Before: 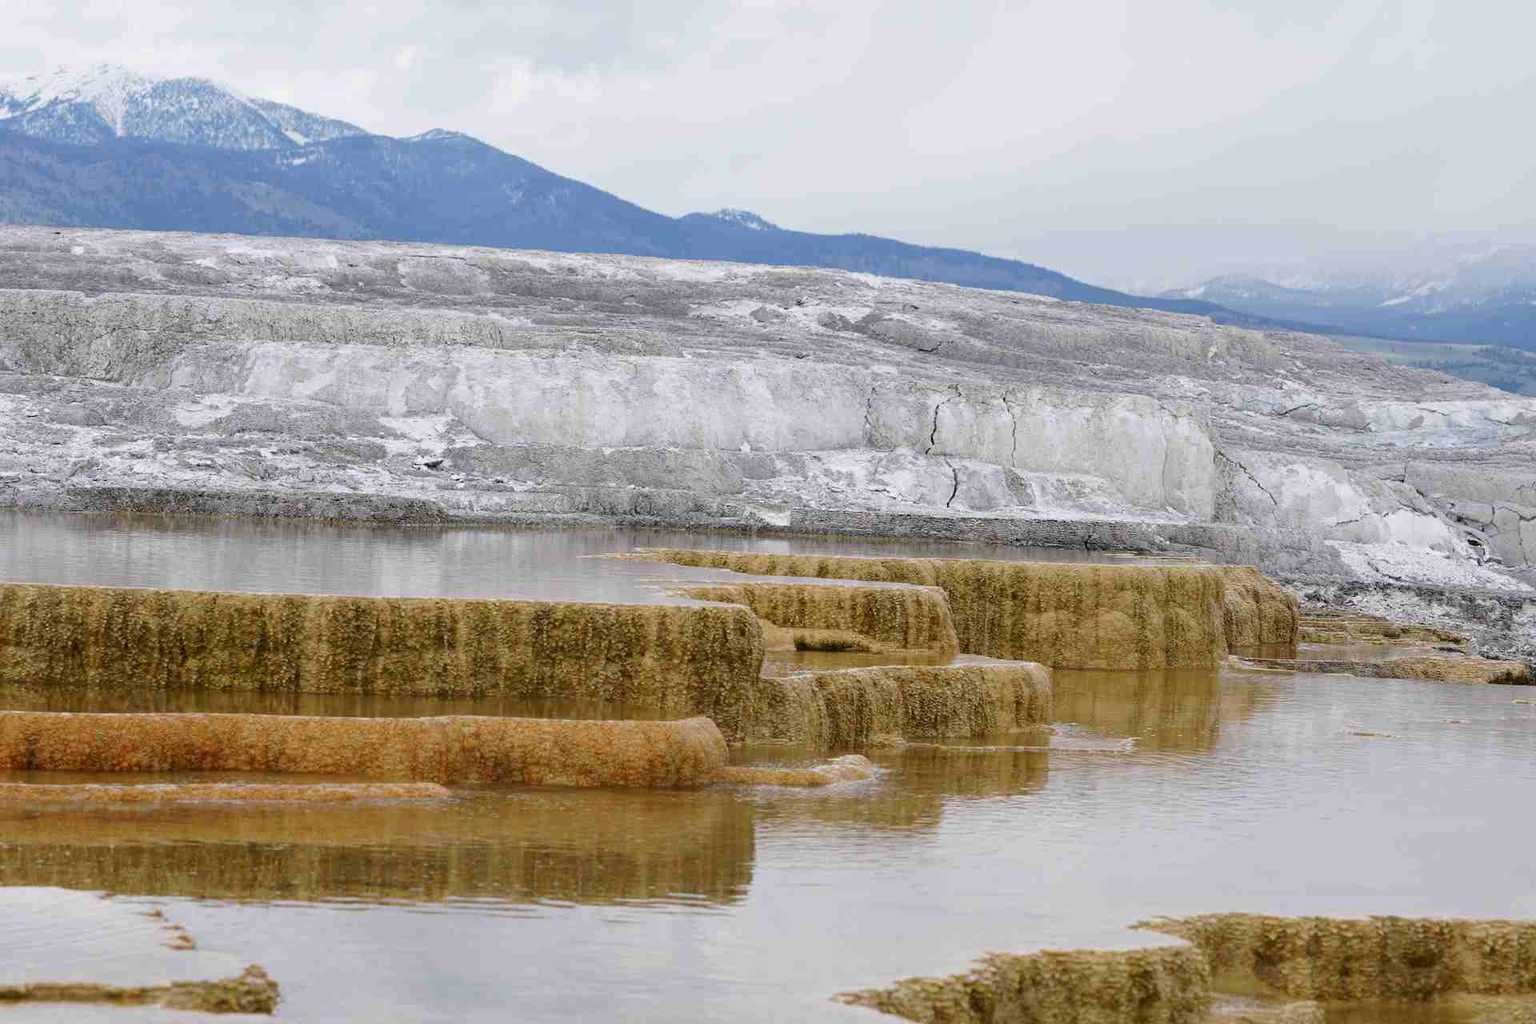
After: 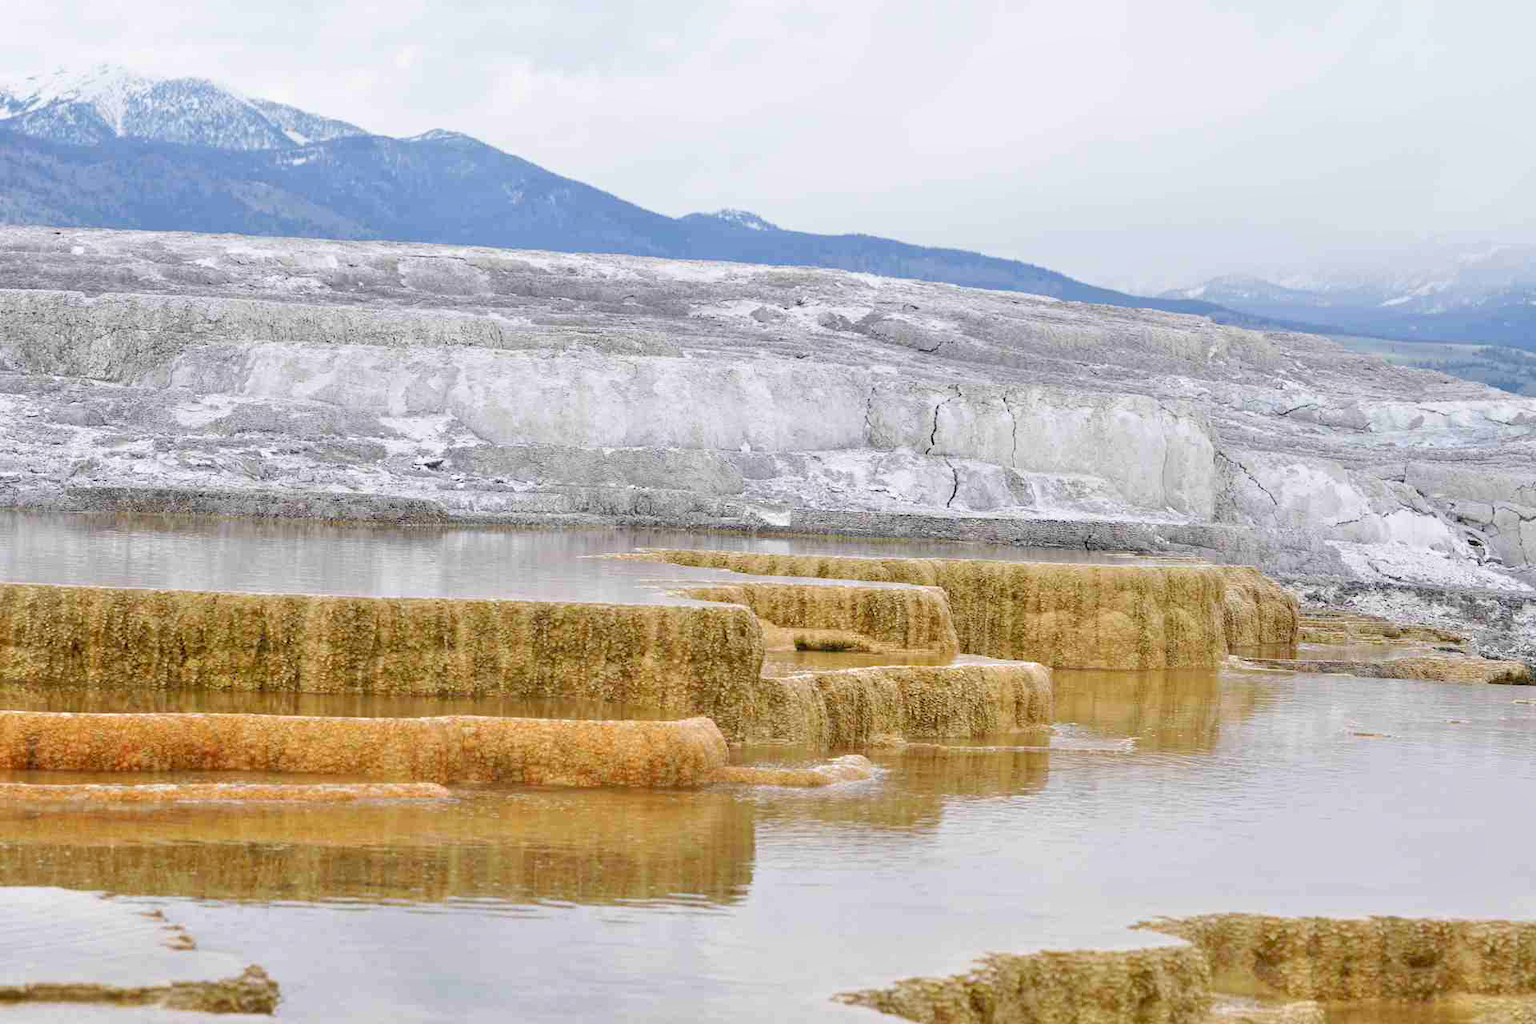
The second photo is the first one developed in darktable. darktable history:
tone equalizer: -7 EV 0.15 EV, -6 EV 0.6 EV, -5 EV 1.15 EV, -4 EV 1.33 EV, -3 EV 1.15 EV, -2 EV 0.6 EV, -1 EV 0.15 EV, mask exposure compensation -0.5 EV
shadows and highlights: shadows 0, highlights 40
